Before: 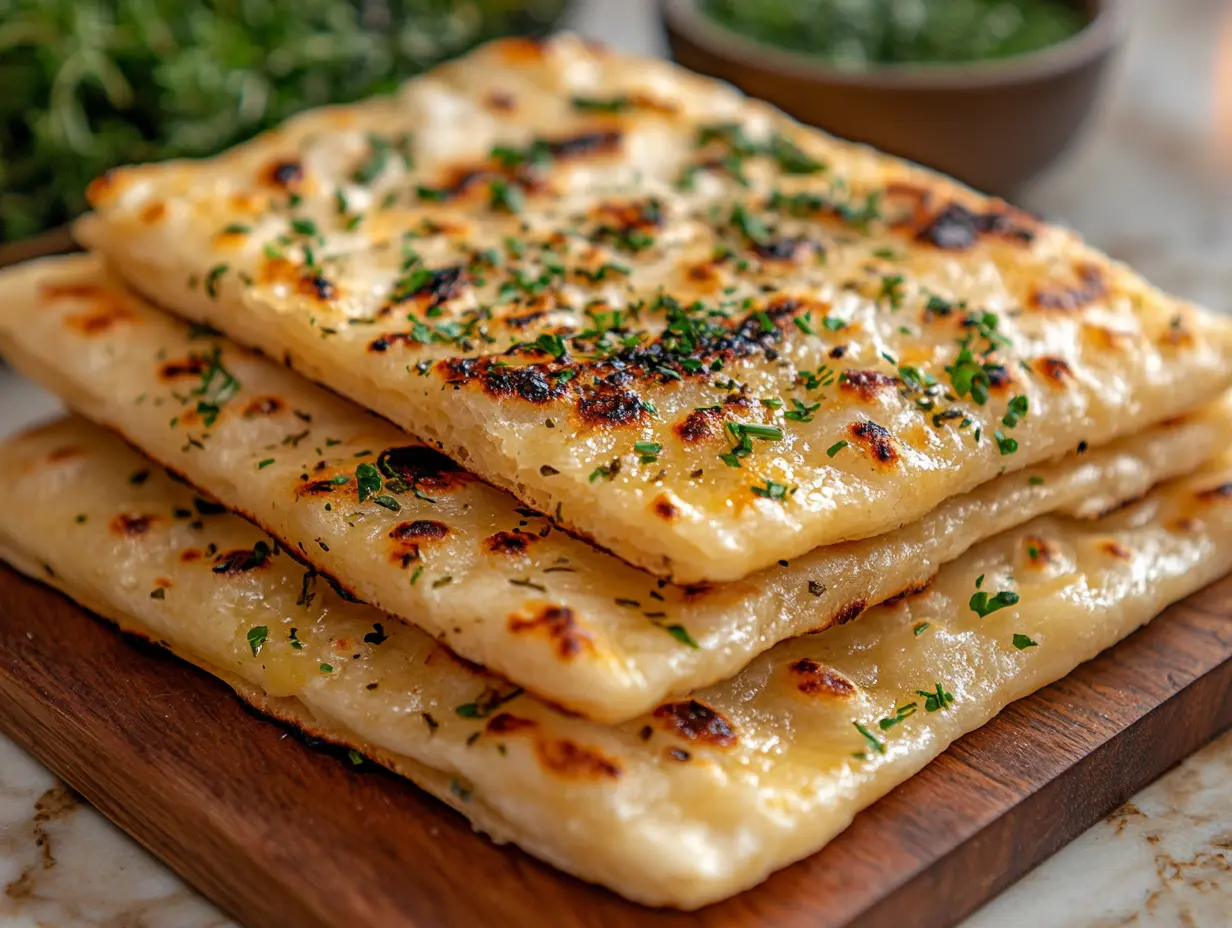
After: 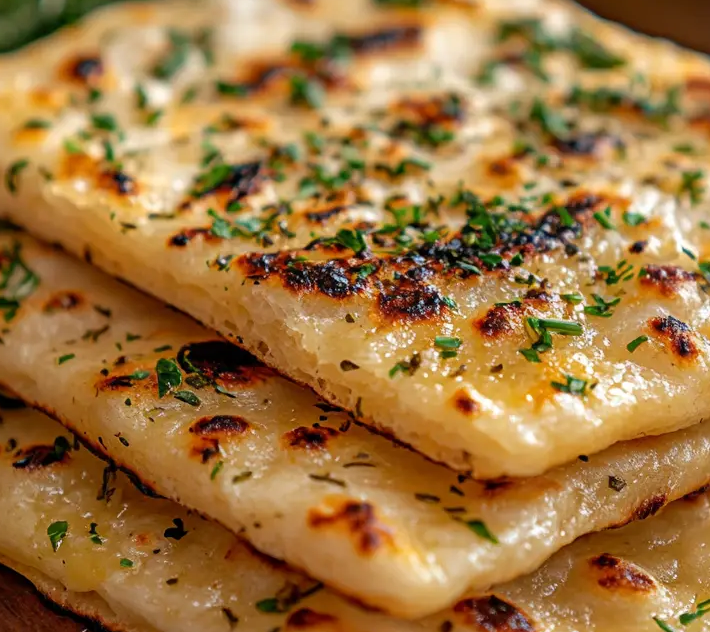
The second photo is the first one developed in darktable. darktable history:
crop: left 16.241%, top 11.349%, right 26.064%, bottom 20.46%
